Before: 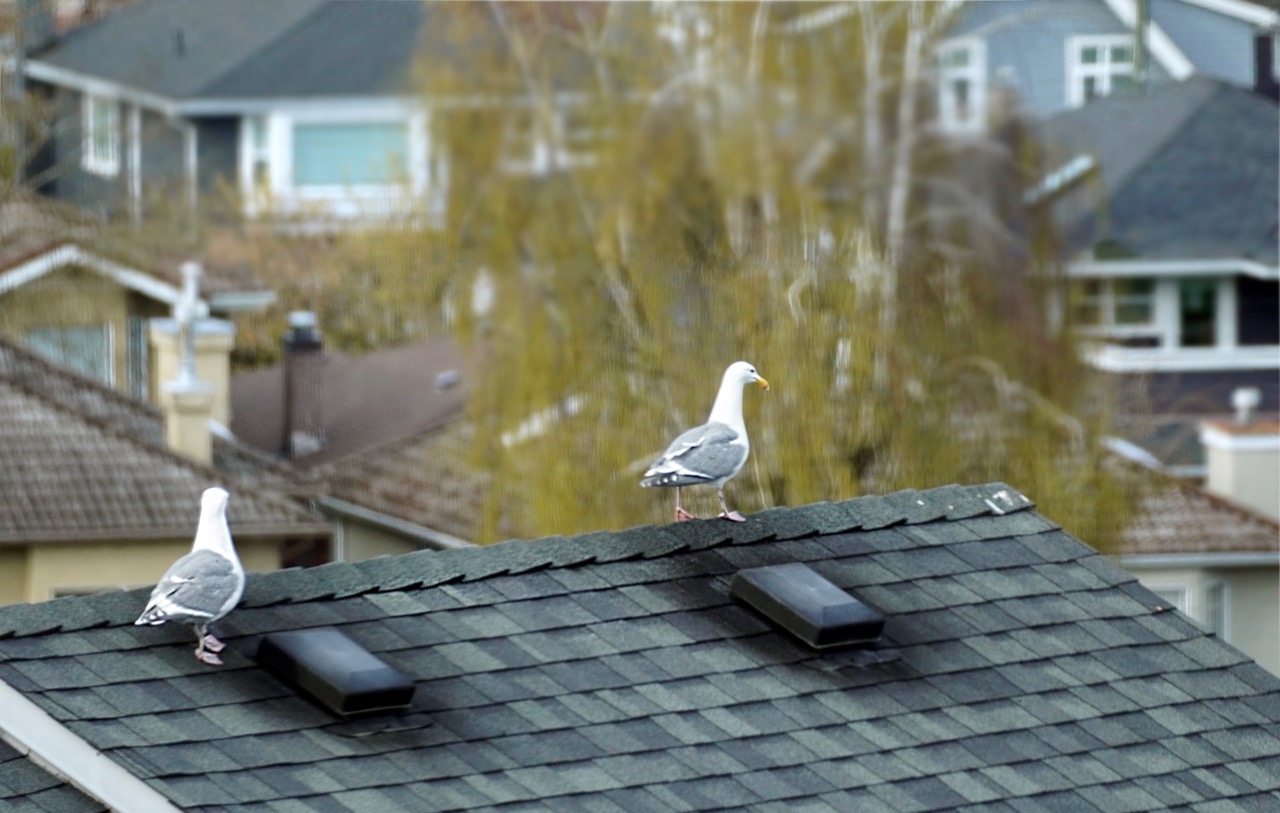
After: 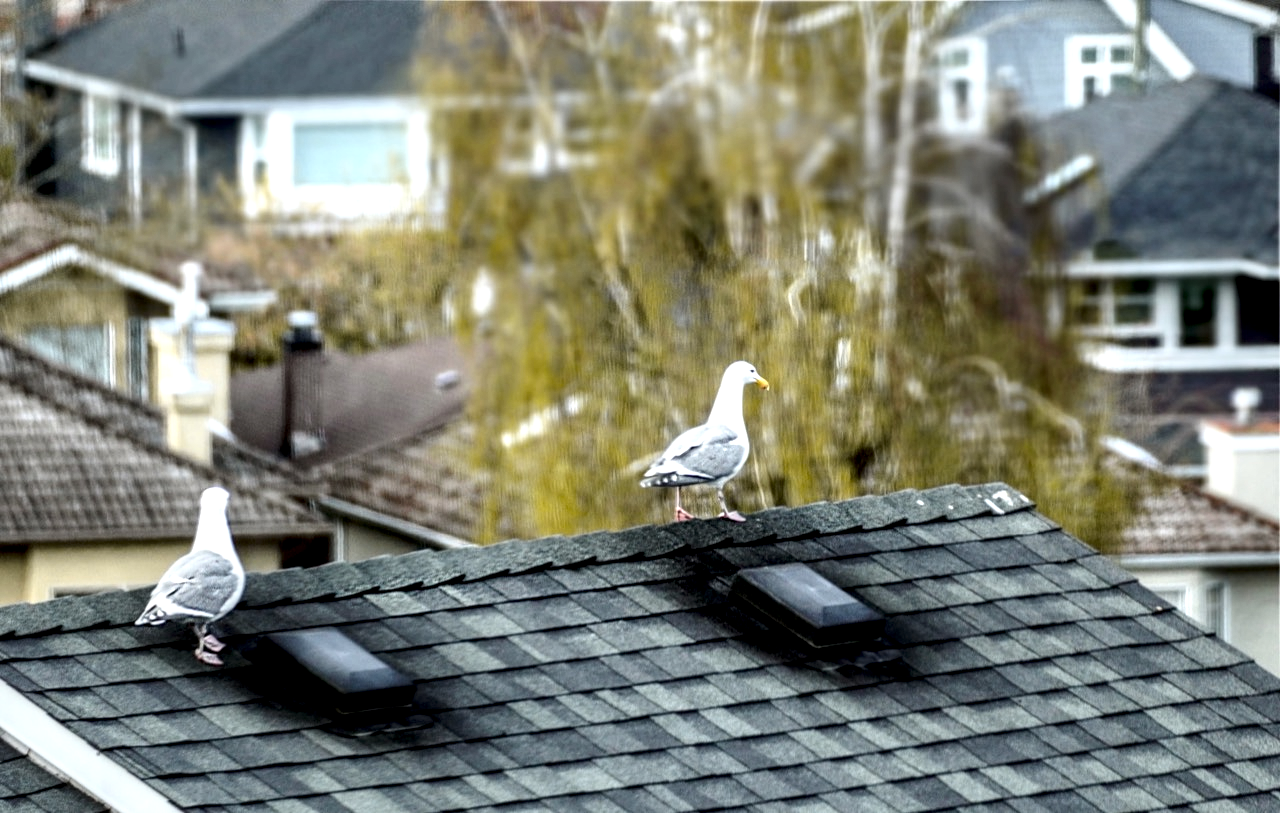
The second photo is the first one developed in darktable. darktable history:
local contrast: highlights 21%, shadows 72%, detail 170%
tone curve: curves: ch0 [(0, 0.003) (0.117, 0.101) (0.257, 0.246) (0.408, 0.432) (0.632, 0.716) (0.795, 0.884) (1, 1)]; ch1 [(0, 0) (0.227, 0.197) (0.405, 0.421) (0.501, 0.501) (0.522, 0.526) (0.546, 0.564) (0.589, 0.602) (0.696, 0.761) (0.976, 0.992)]; ch2 [(0, 0) (0.208, 0.176) (0.377, 0.38) (0.5, 0.5) (0.537, 0.534) (0.571, 0.577) (0.627, 0.64) (0.698, 0.76) (1, 1)], color space Lab, independent channels, preserve colors none
